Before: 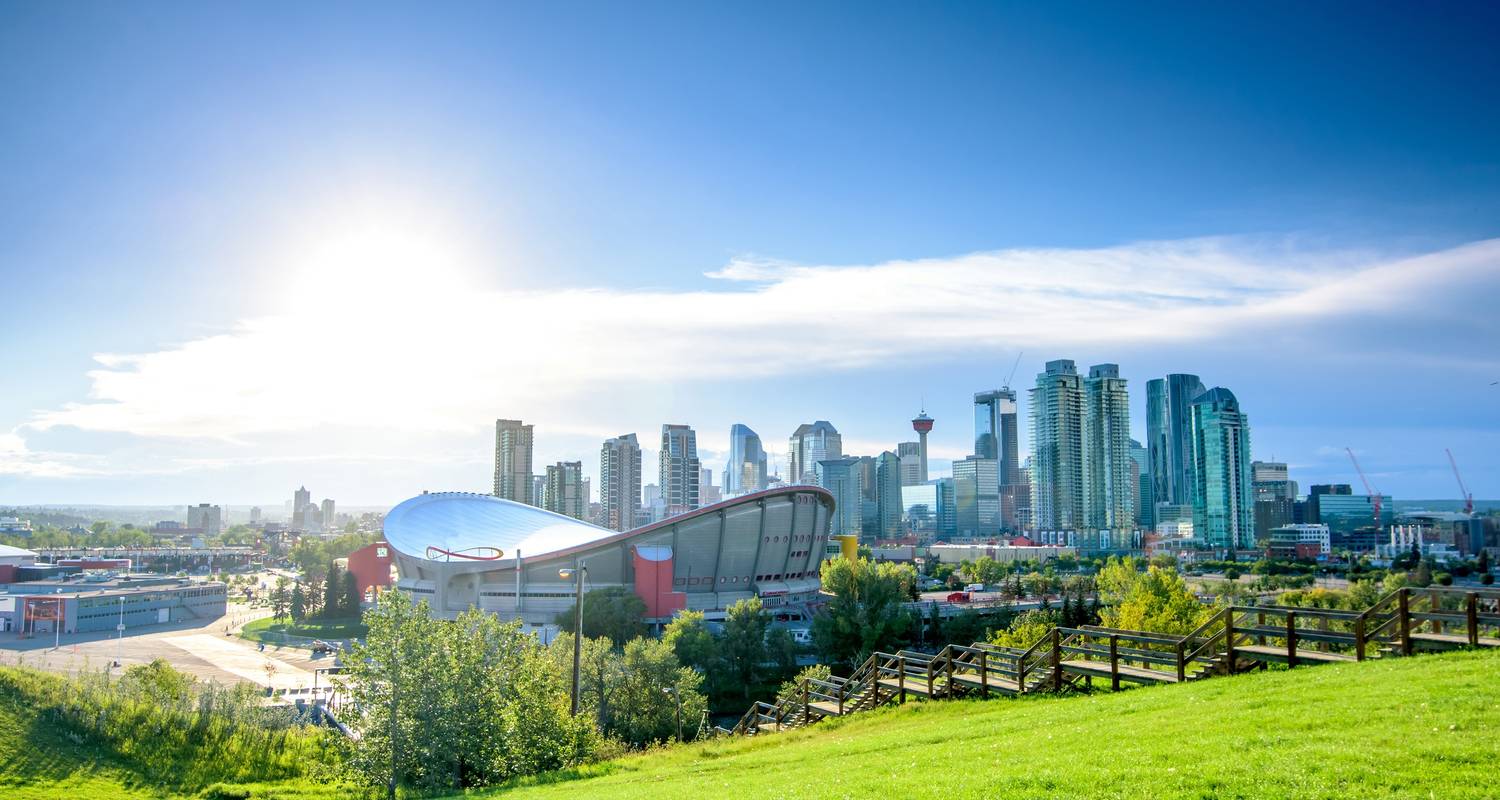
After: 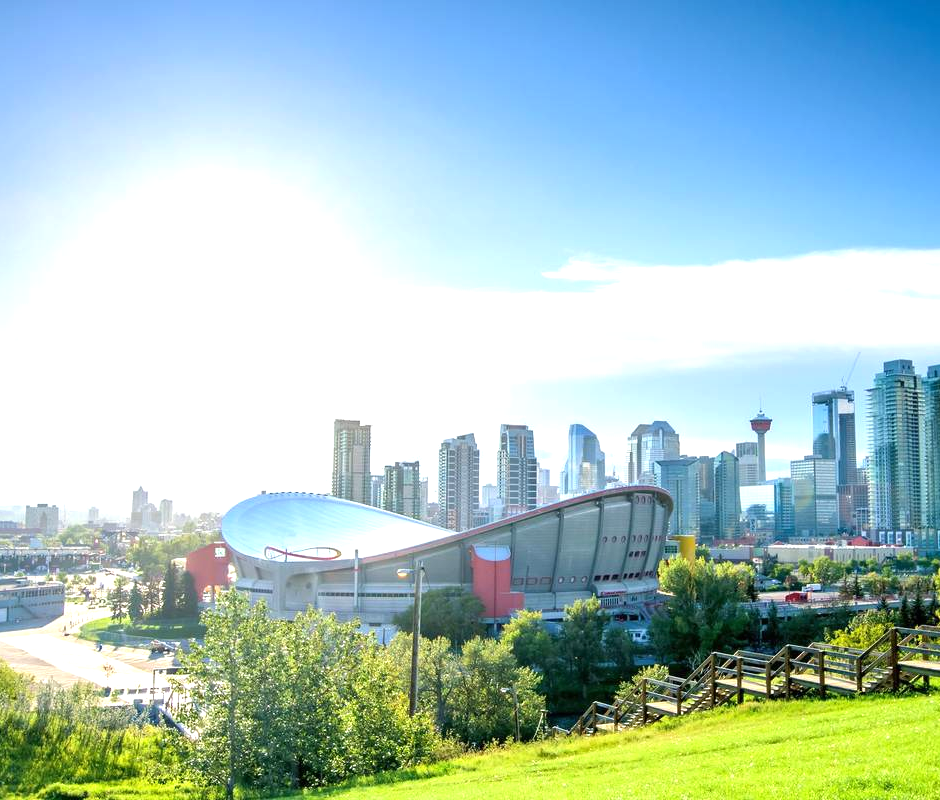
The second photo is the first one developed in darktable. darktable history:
crop: left 10.866%, right 26.422%
exposure: black level correction 0, exposure 0.498 EV, compensate exposure bias true, compensate highlight preservation false
